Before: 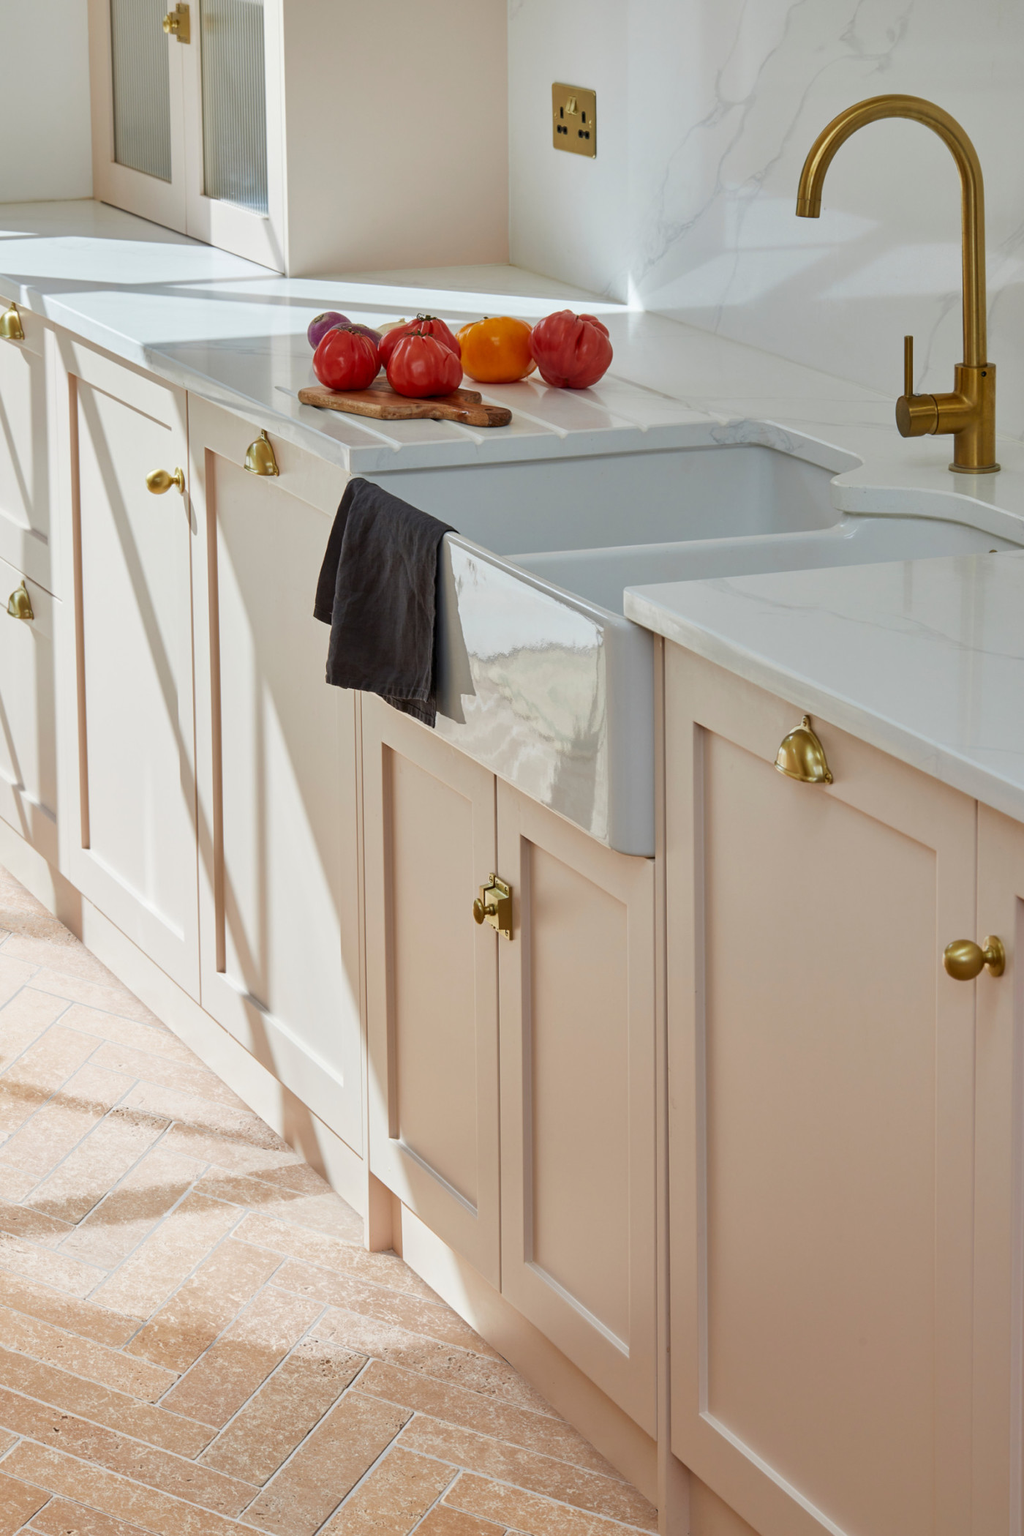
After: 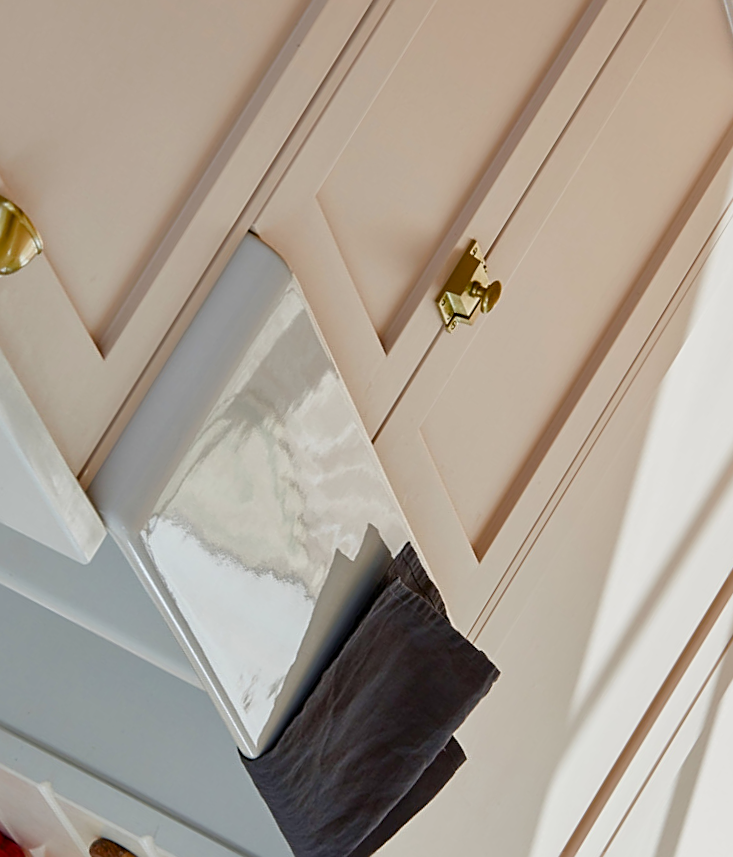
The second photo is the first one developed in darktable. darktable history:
crop and rotate: angle 147.72°, left 9.137%, top 15.676%, right 4.589%, bottom 17.062%
sharpen: on, module defaults
color balance rgb: shadows lift › chroma 2.057%, shadows lift › hue 250.35°, perceptual saturation grading › global saturation 20%, perceptual saturation grading › highlights -49.894%, perceptual saturation grading › shadows 26.182%, global vibrance 20%
